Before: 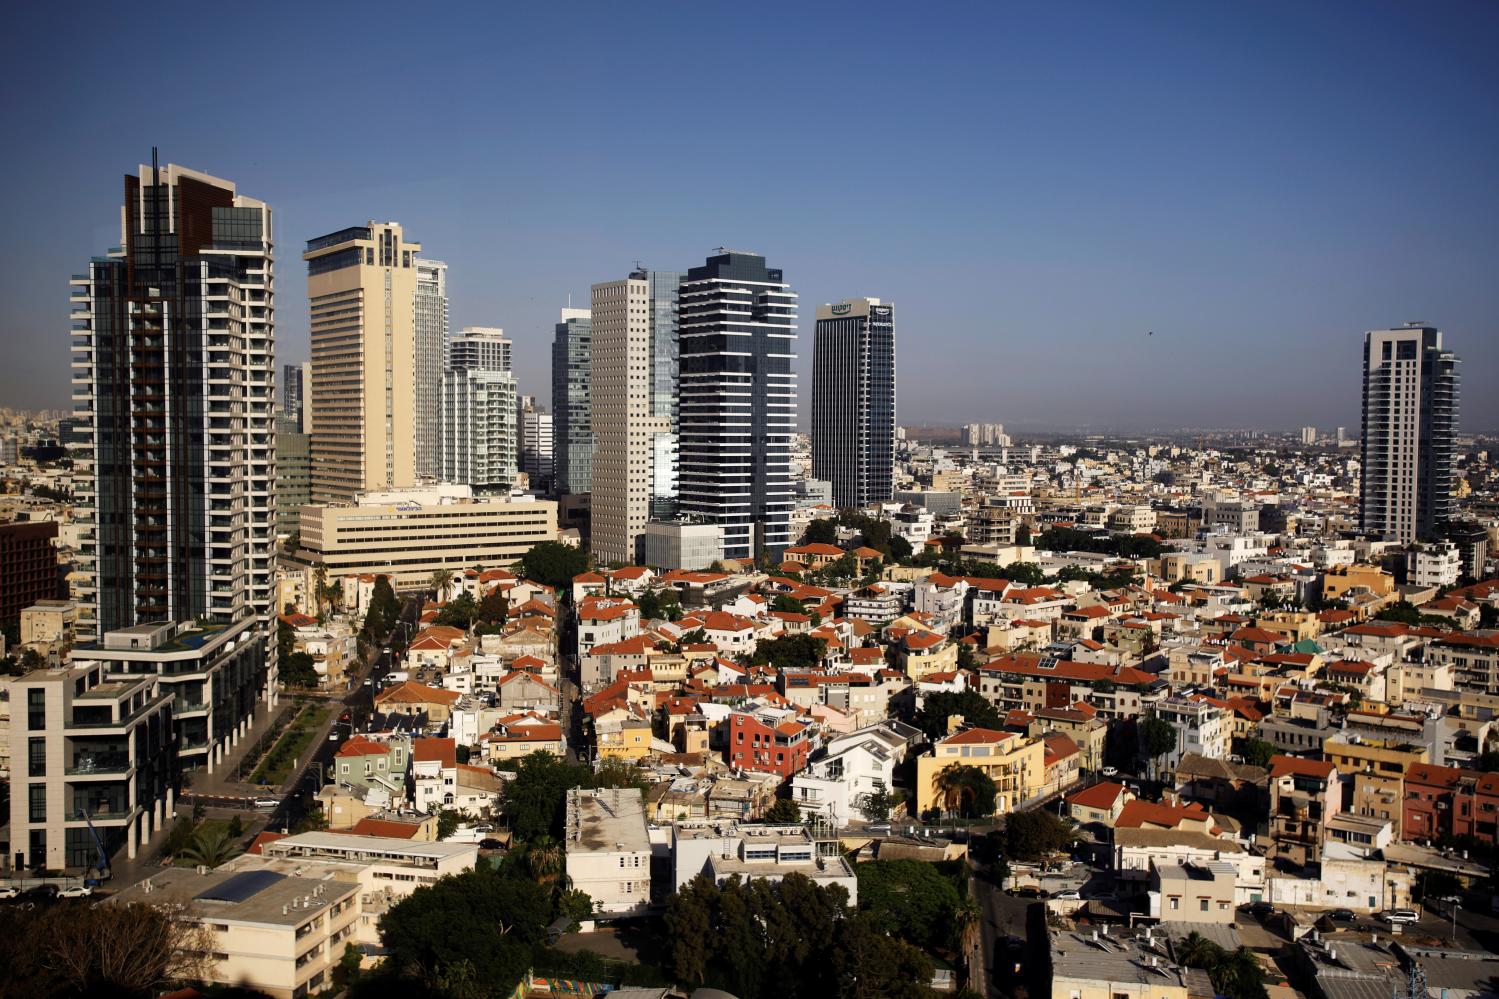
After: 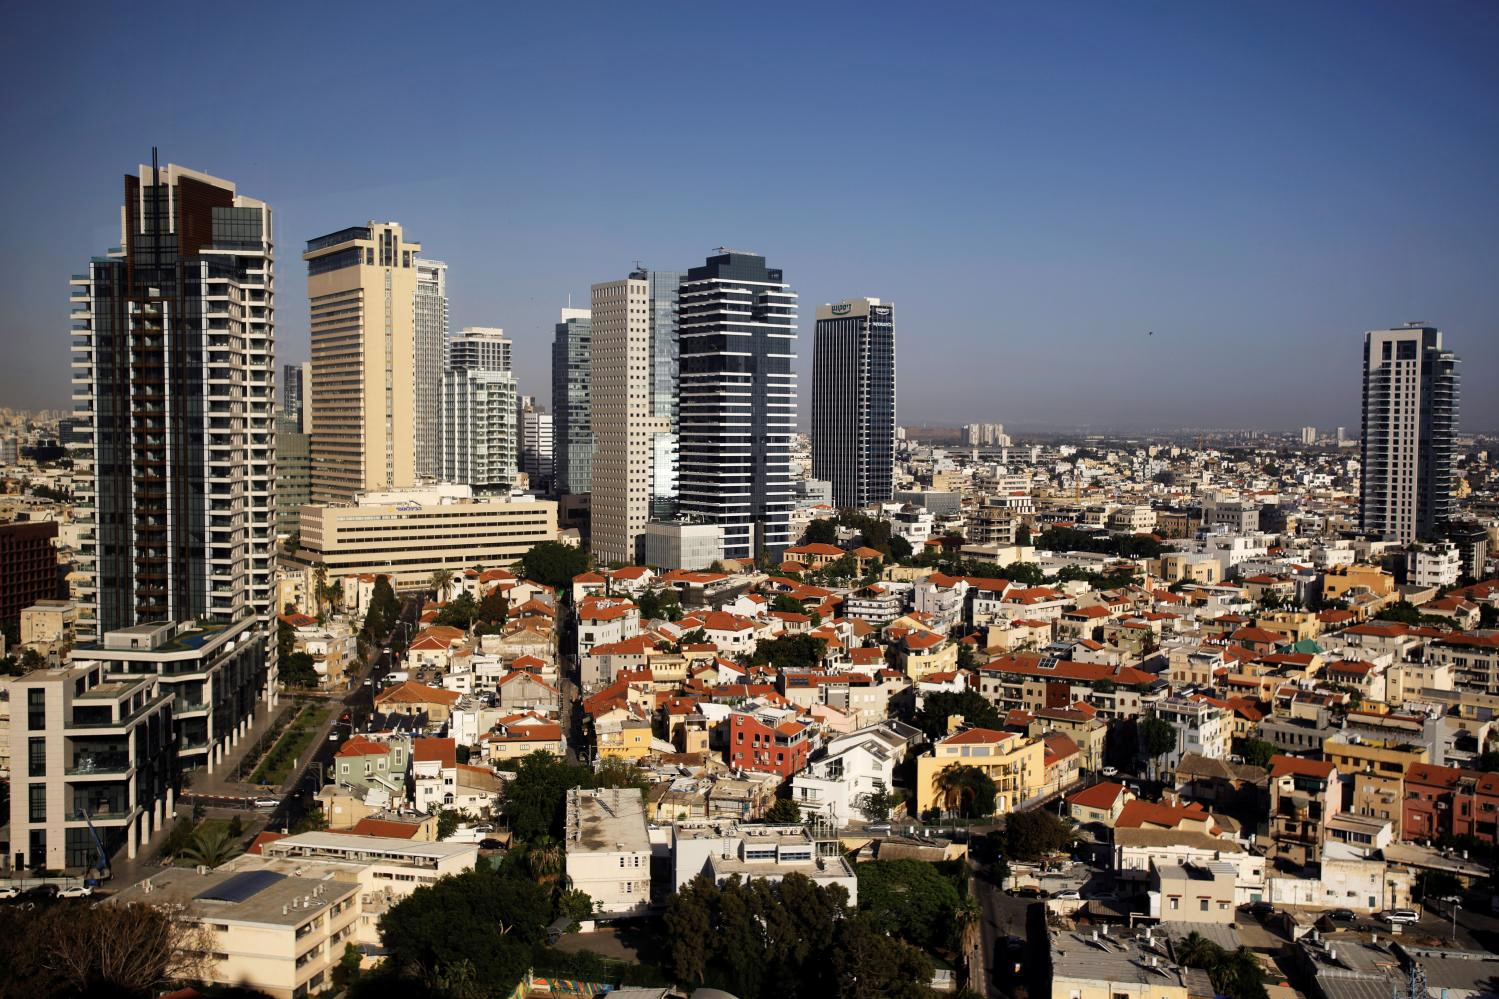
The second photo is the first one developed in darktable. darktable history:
tone equalizer: smoothing diameter 24.78%, edges refinement/feathering 13.63, preserve details guided filter
shadows and highlights: shadows 36.6, highlights -27.62, soften with gaussian
